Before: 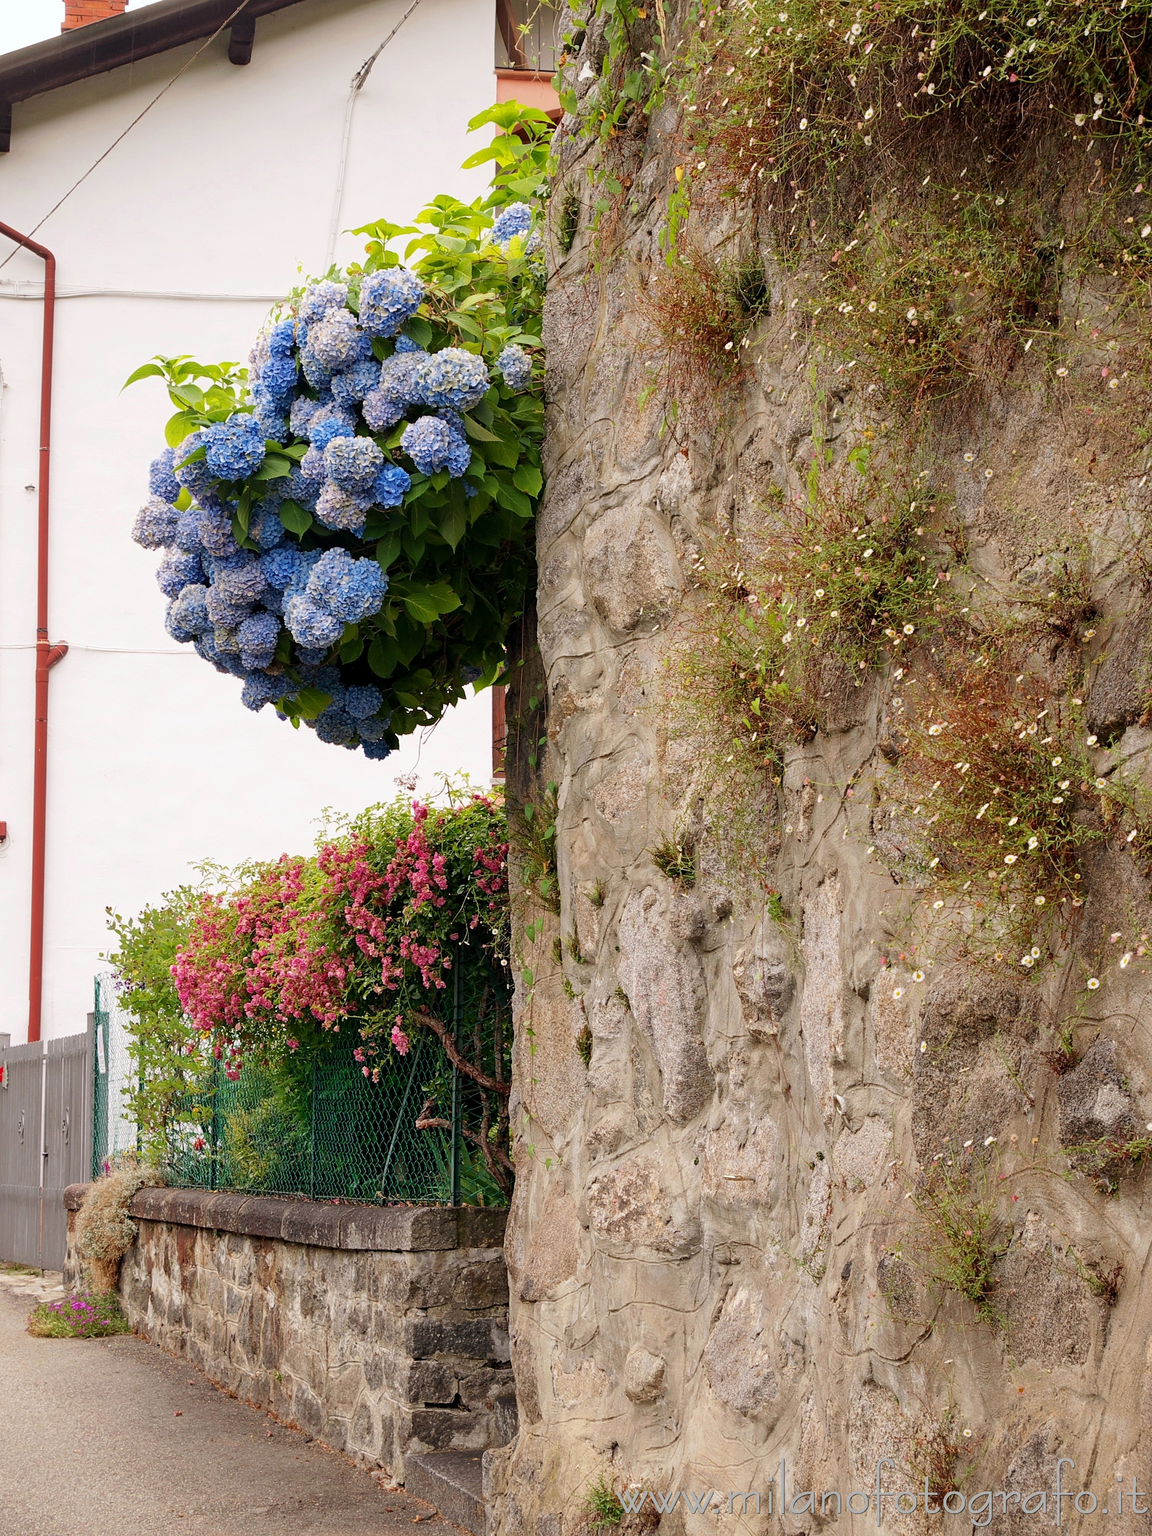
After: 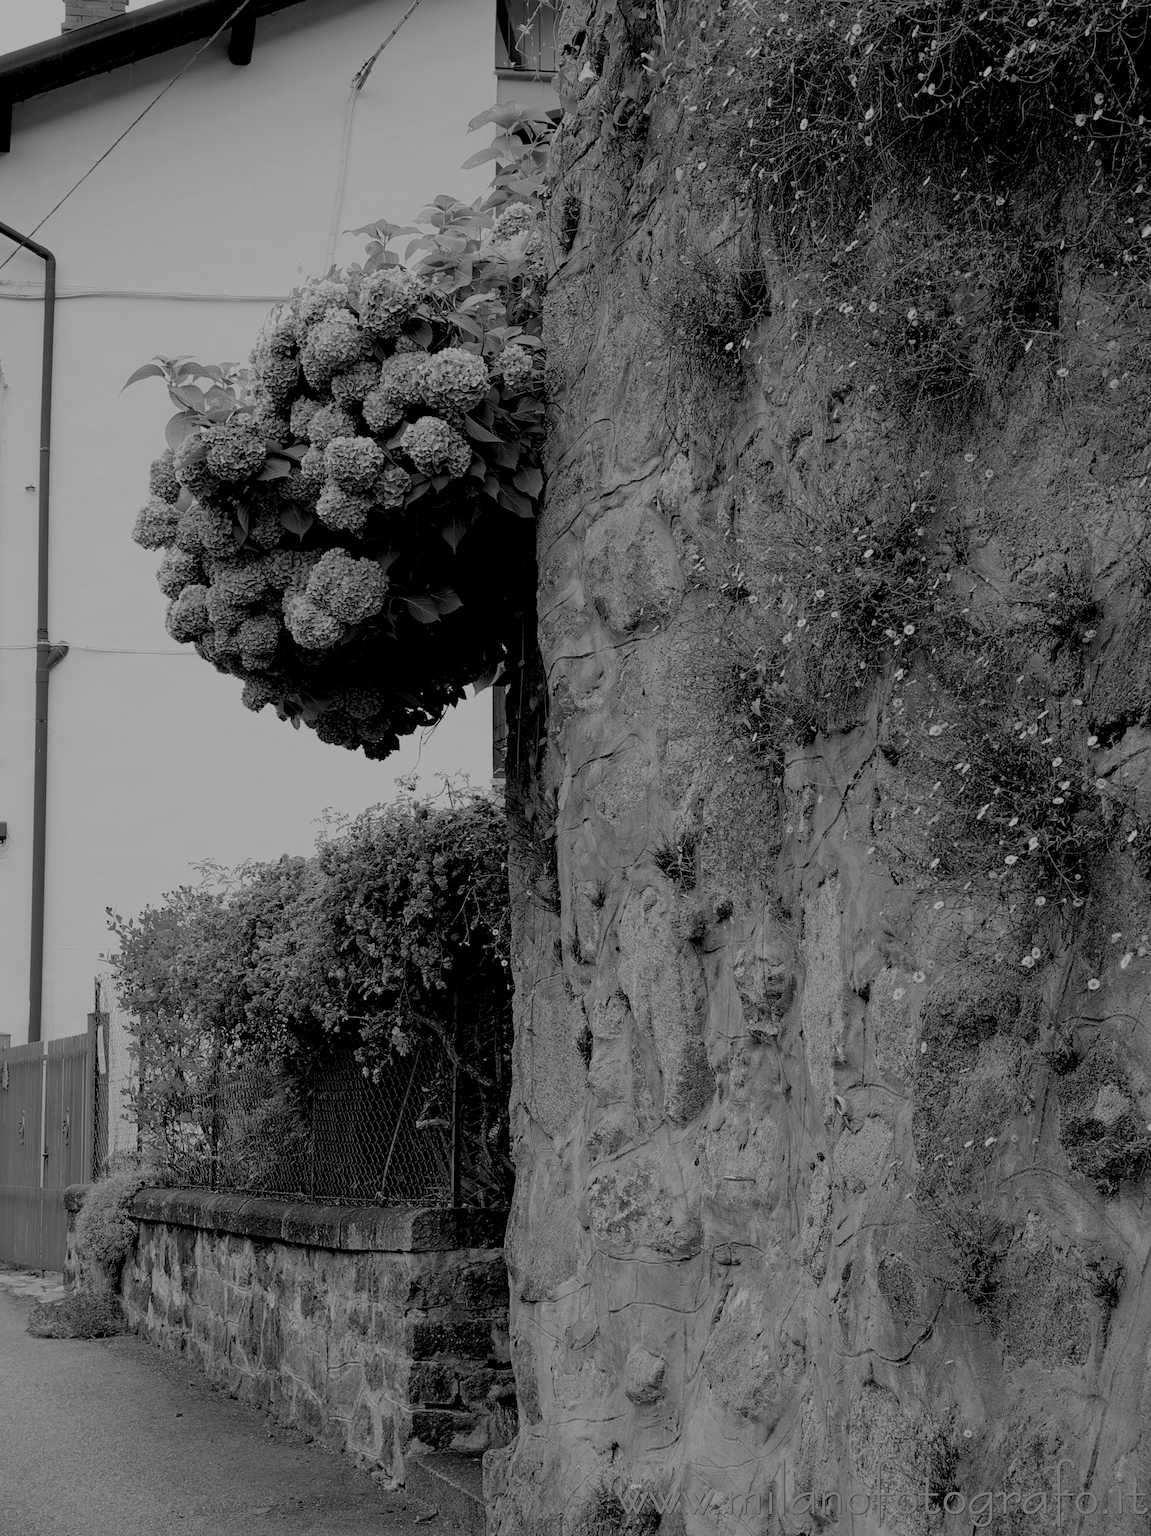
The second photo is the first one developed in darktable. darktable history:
exposure: exposure -1.468 EV, compensate highlight preservation false
rgb levels: levels [[0.013, 0.434, 0.89], [0, 0.5, 1], [0, 0.5, 1]]
monochrome: a 16.01, b -2.65, highlights 0.52
color calibration: illuminant same as pipeline (D50), x 0.346, y 0.359, temperature 5002.42 K
